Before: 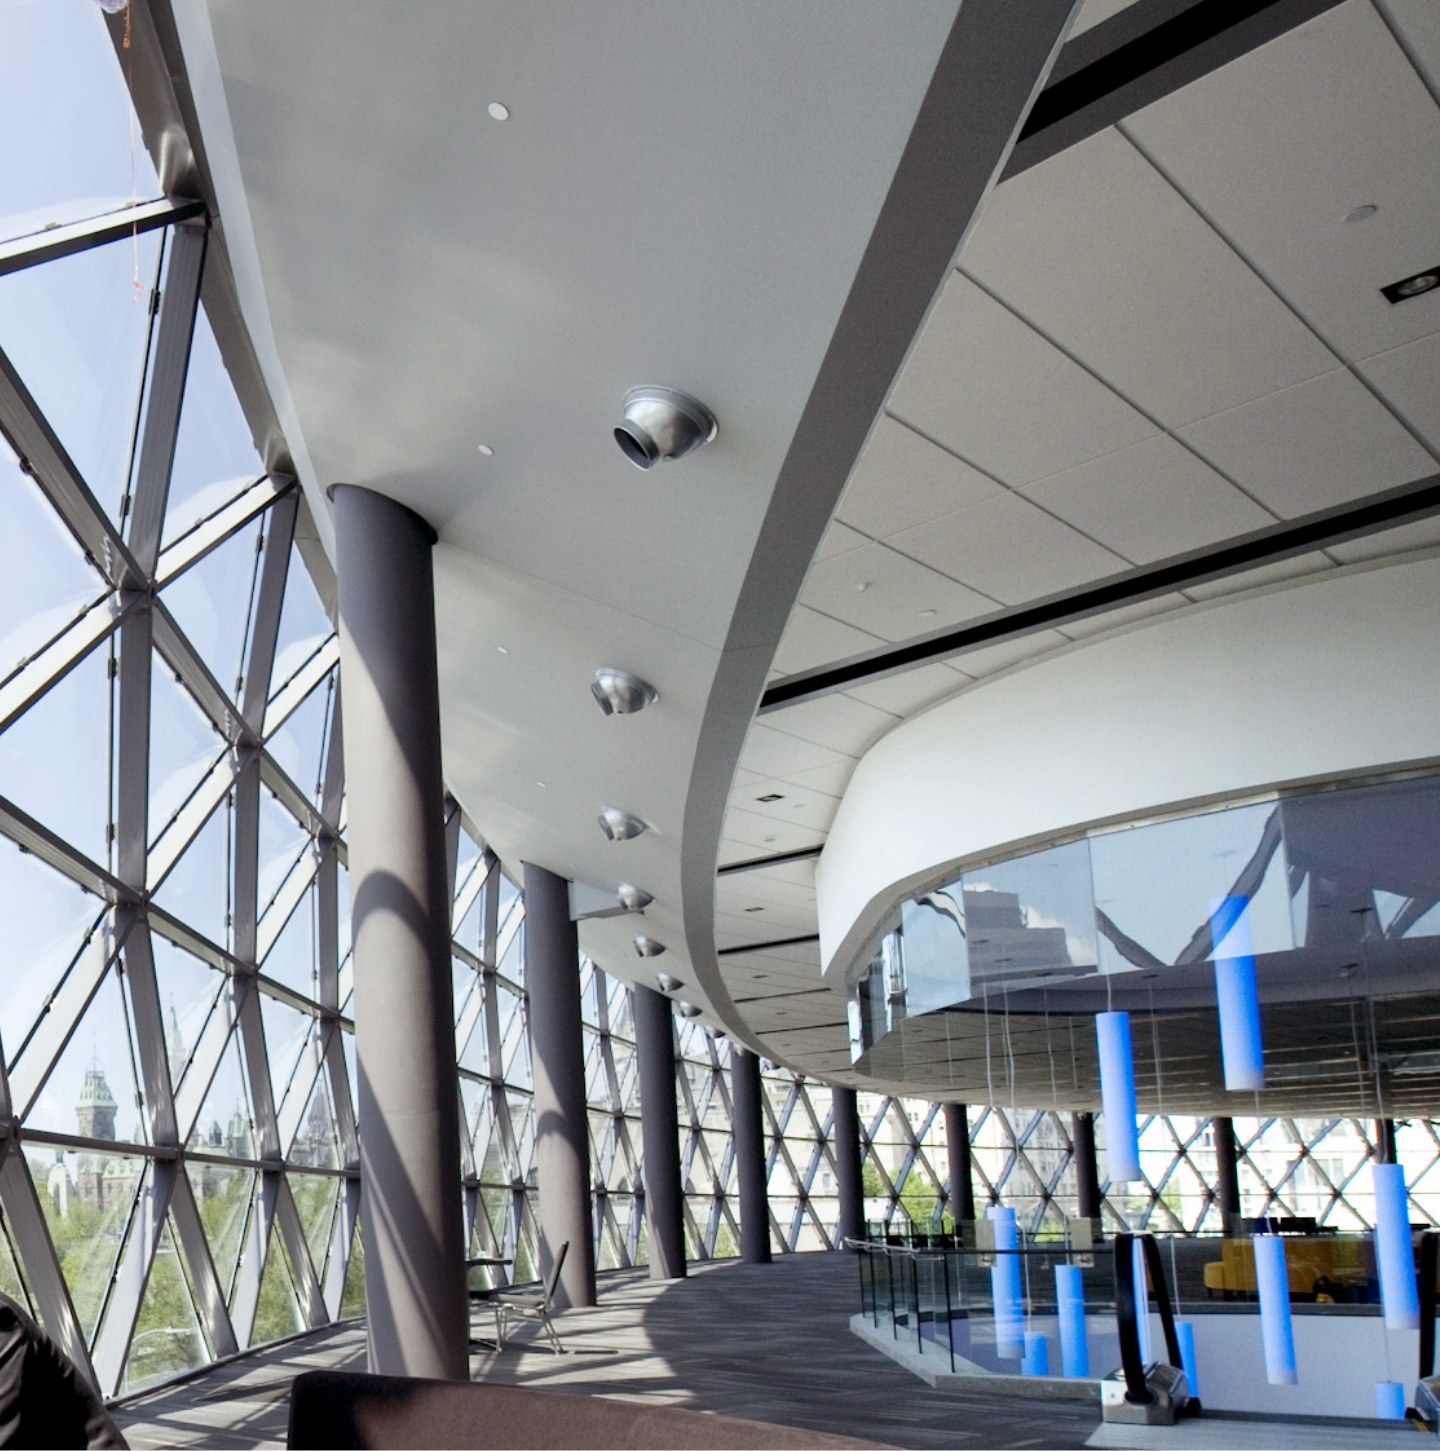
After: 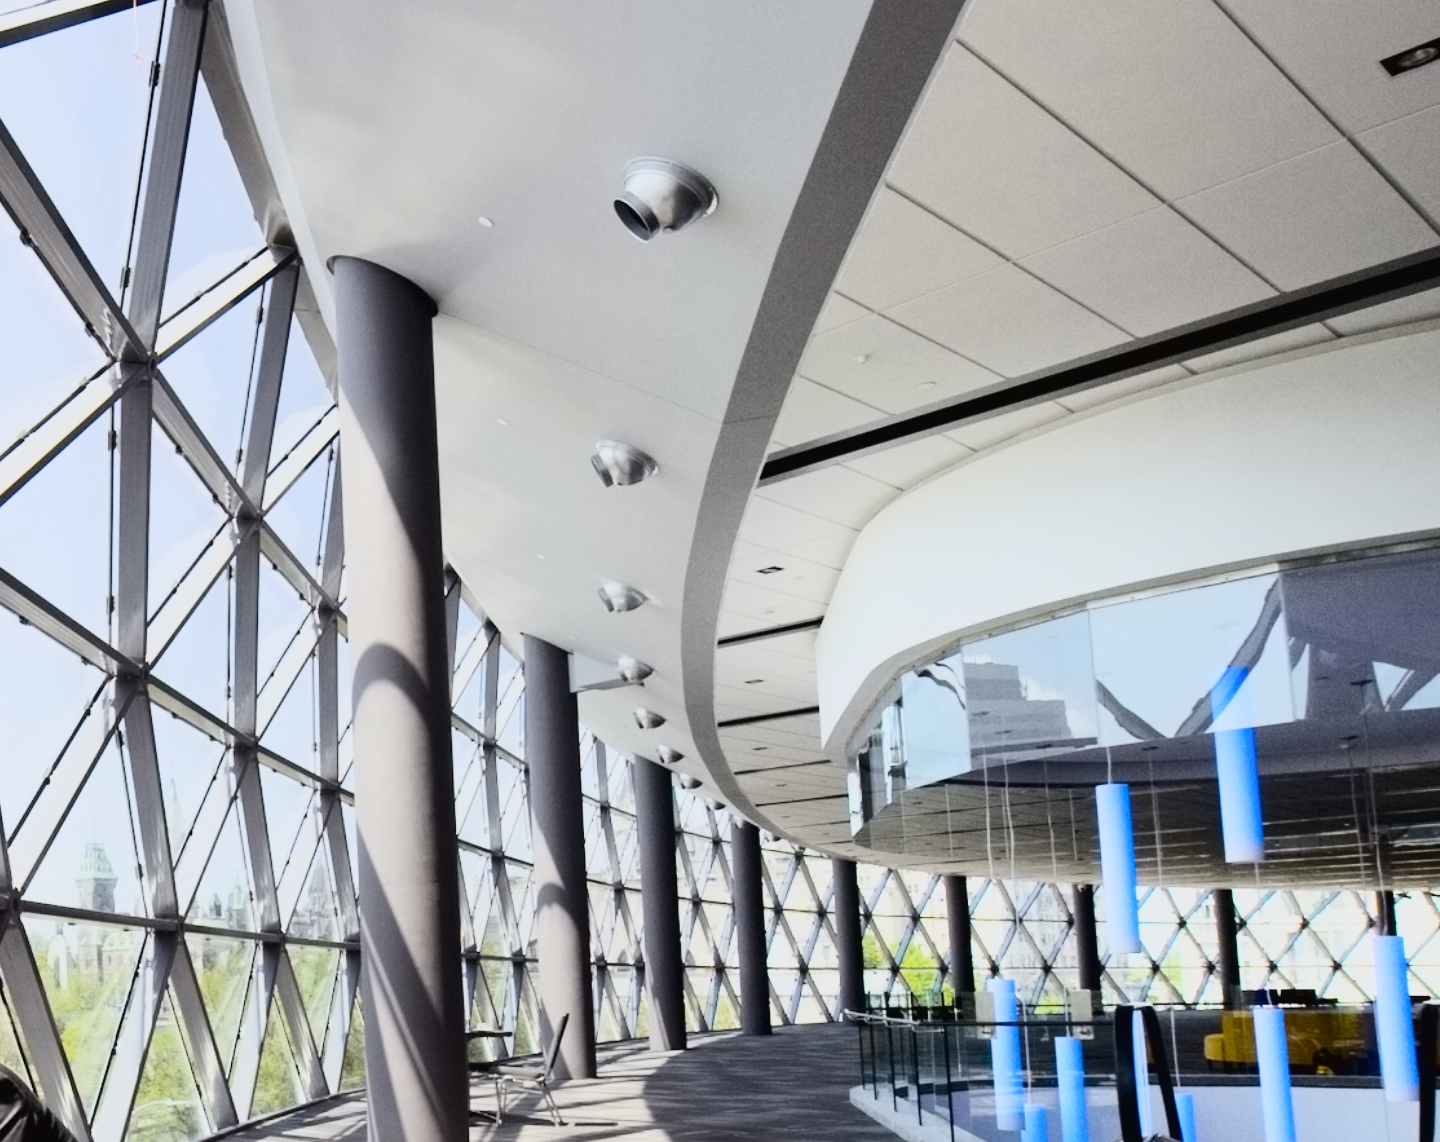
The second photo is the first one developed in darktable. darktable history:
contrast equalizer: y [[0.5 ×6], [0.5 ×6], [0.5 ×6], [0 ×6], [0, 0.039, 0.251, 0.29, 0.293, 0.292]]
crop and rotate: top 15.774%, bottom 5.506%
tone curve: curves: ch0 [(0, 0.021) (0.104, 0.093) (0.236, 0.234) (0.456, 0.566) (0.647, 0.78) (0.864, 0.9) (1, 0.932)]; ch1 [(0, 0) (0.353, 0.344) (0.43, 0.401) (0.479, 0.476) (0.502, 0.504) (0.544, 0.534) (0.566, 0.566) (0.612, 0.621) (0.657, 0.679) (1, 1)]; ch2 [(0, 0) (0.34, 0.314) (0.434, 0.43) (0.5, 0.498) (0.528, 0.536) (0.56, 0.576) (0.595, 0.638) (0.644, 0.729) (1, 1)], color space Lab, independent channels, preserve colors none
